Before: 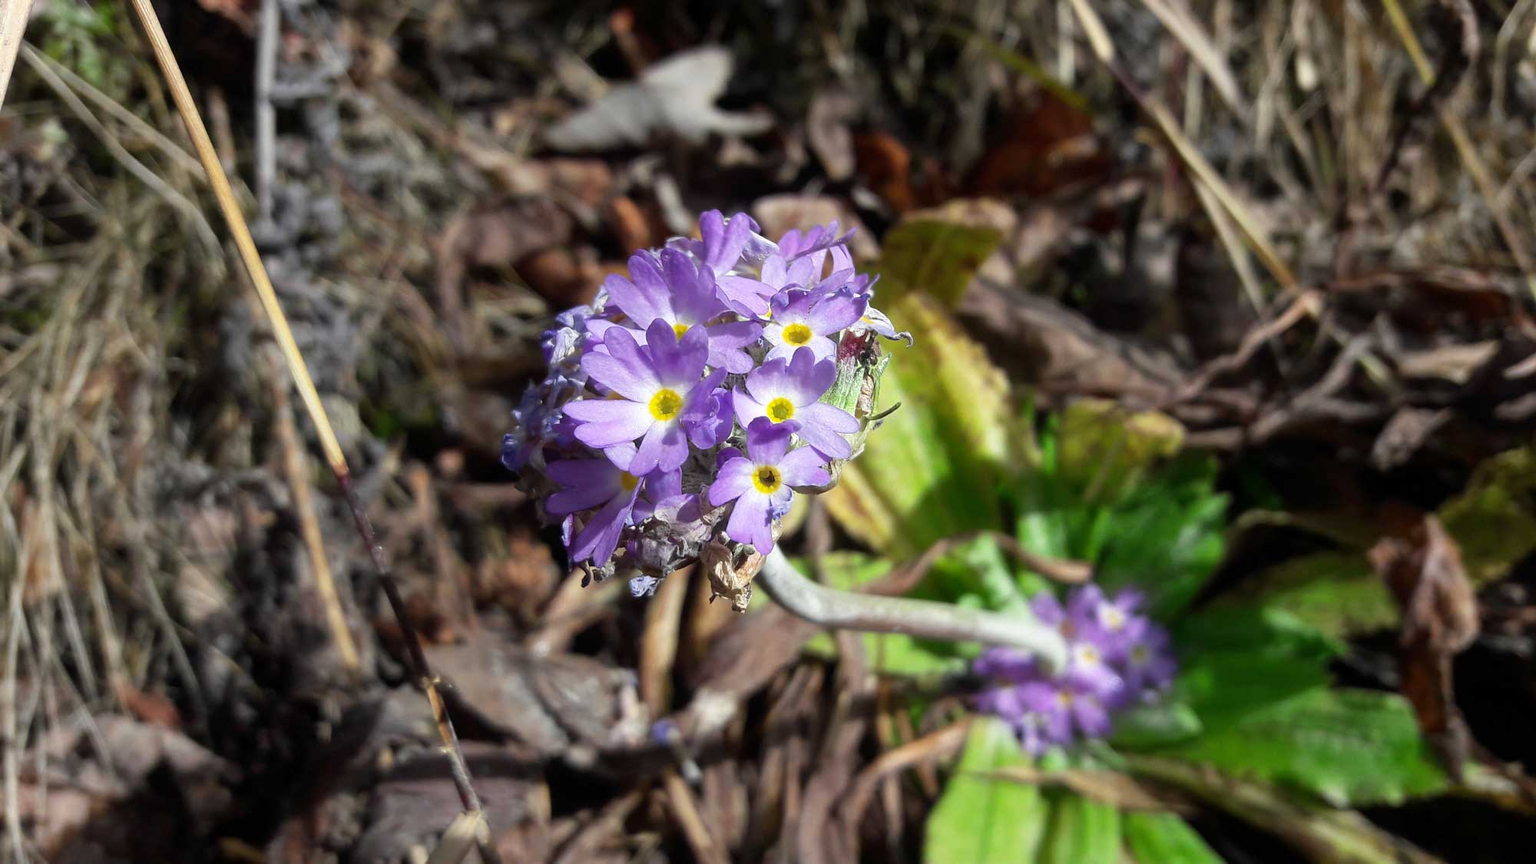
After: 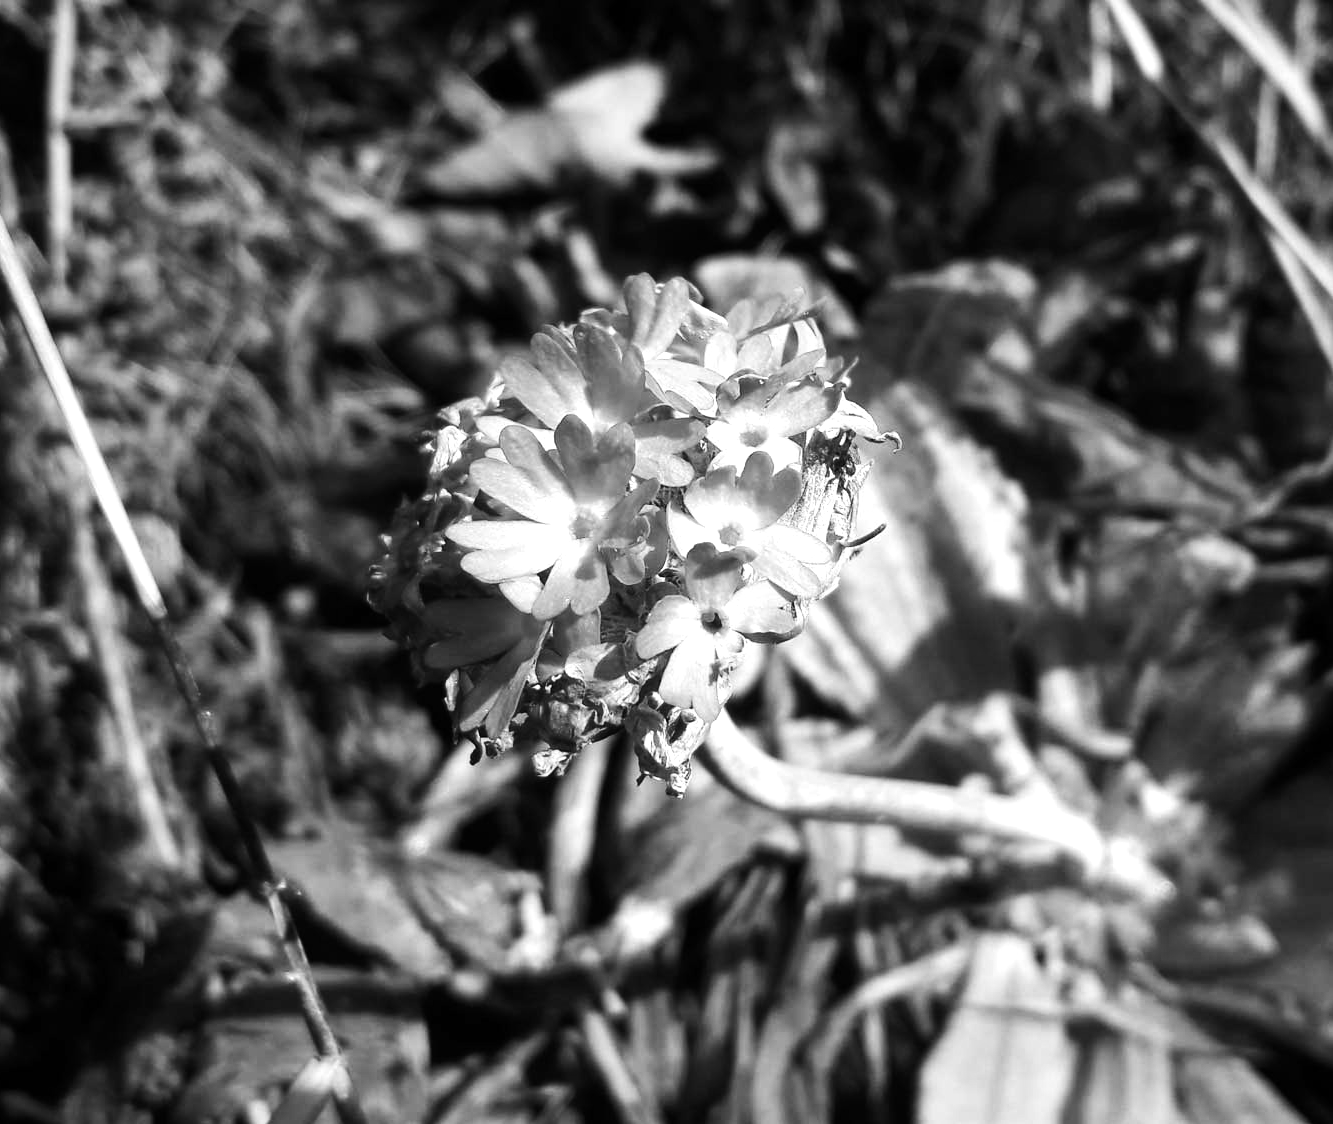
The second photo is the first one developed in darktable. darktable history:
crop and rotate: left 14.385%, right 18.948%
monochrome: on, module defaults
tone equalizer: -8 EV -0.75 EV, -7 EV -0.7 EV, -6 EV -0.6 EV, -5 EV -0.4 EV, -3 EV 0.4 EV, -2 EV 0.6 EV, -1 EV 0.7 EV, +0 EV 0.75 EV, edges refinement/feathering 500, mask exposure compensation -1.57 EV, preserve details no
contrast brightness saturation: contrast 0.1, brightness 0.03, saturation 0.09
